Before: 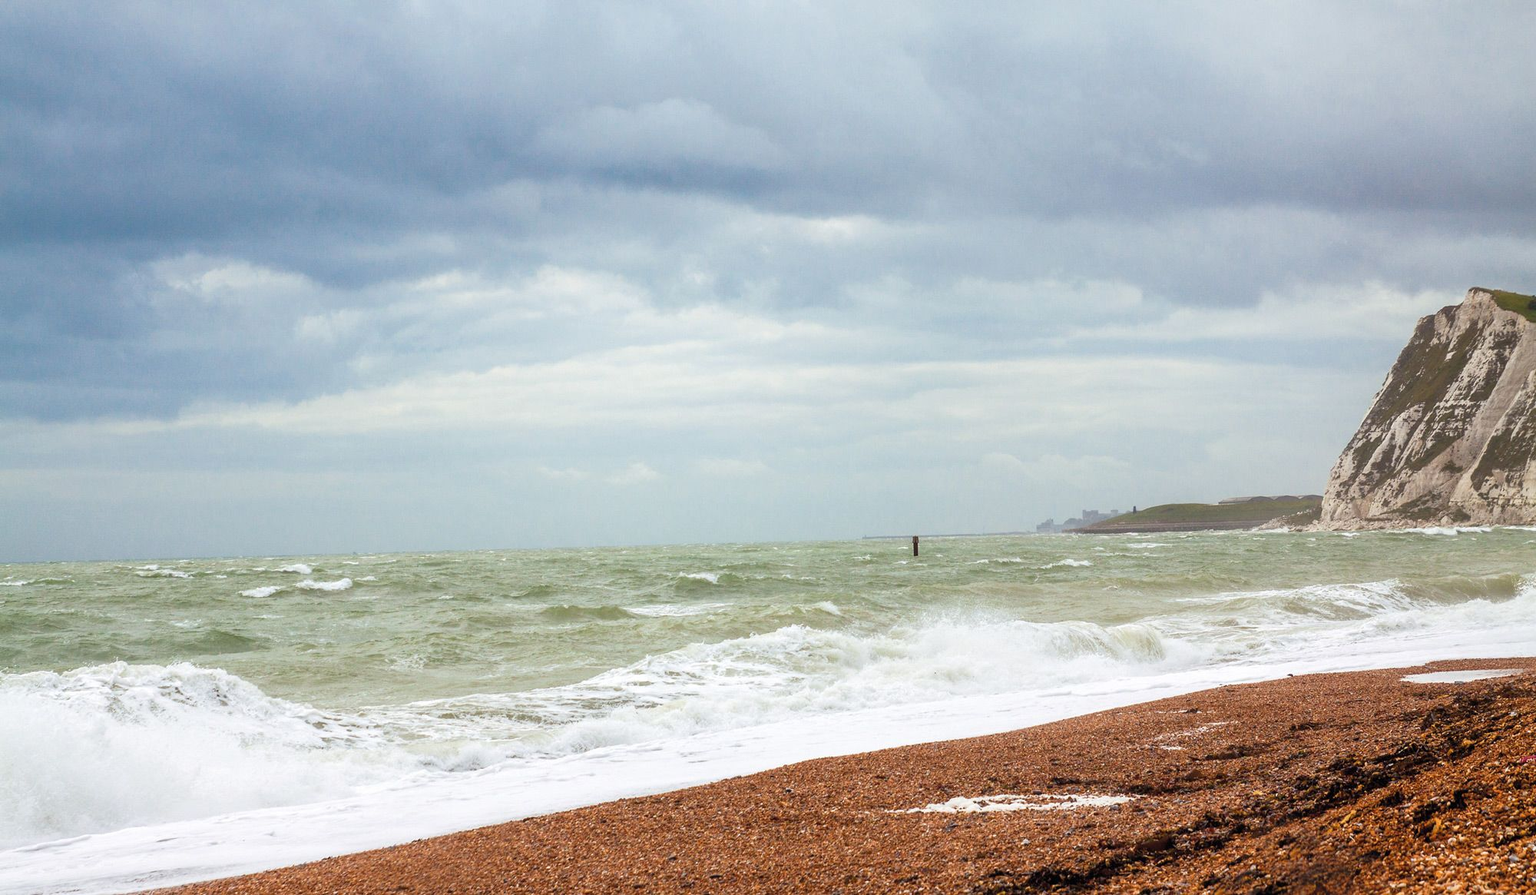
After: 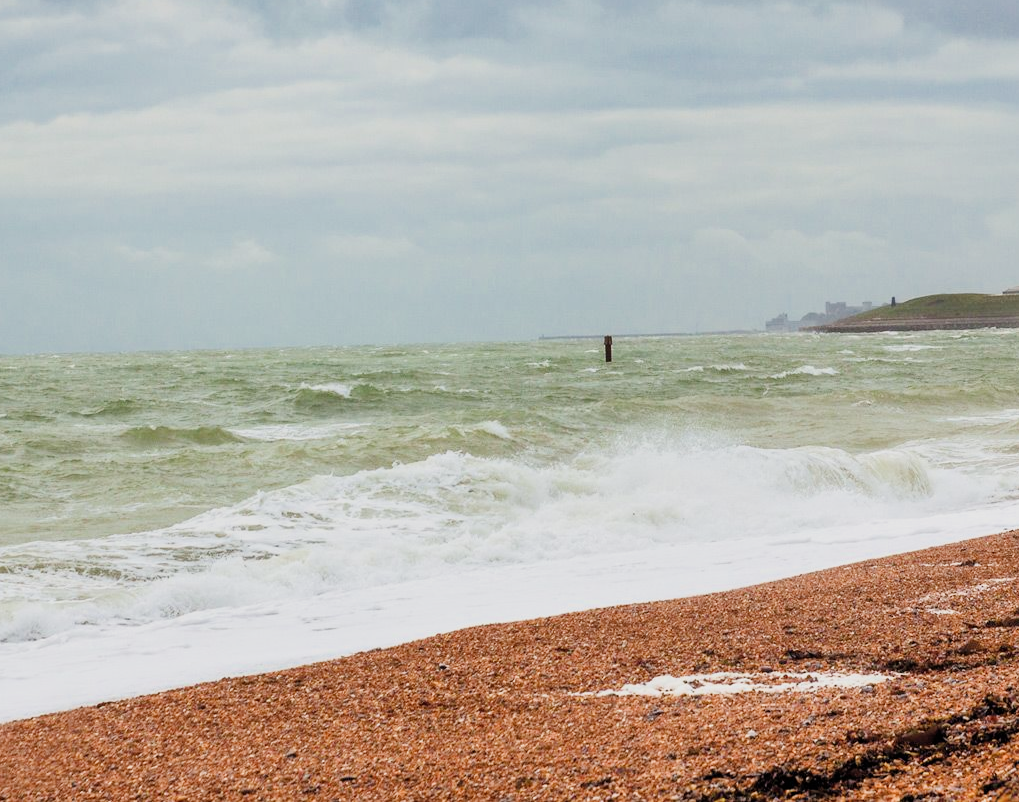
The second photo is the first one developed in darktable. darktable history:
crop and rotate: left 29.237%, top 31.152%, right 19.807%
shadows and highlights: soften with gaussian
filmic rgb: black relative exposure -7.65 EV, white relative exposure 4.56 EV, hardness 3.61
exposure: black level correction 0, exposure 0.7 EV, compensate exposure bias true, compensate highlight preservation false
